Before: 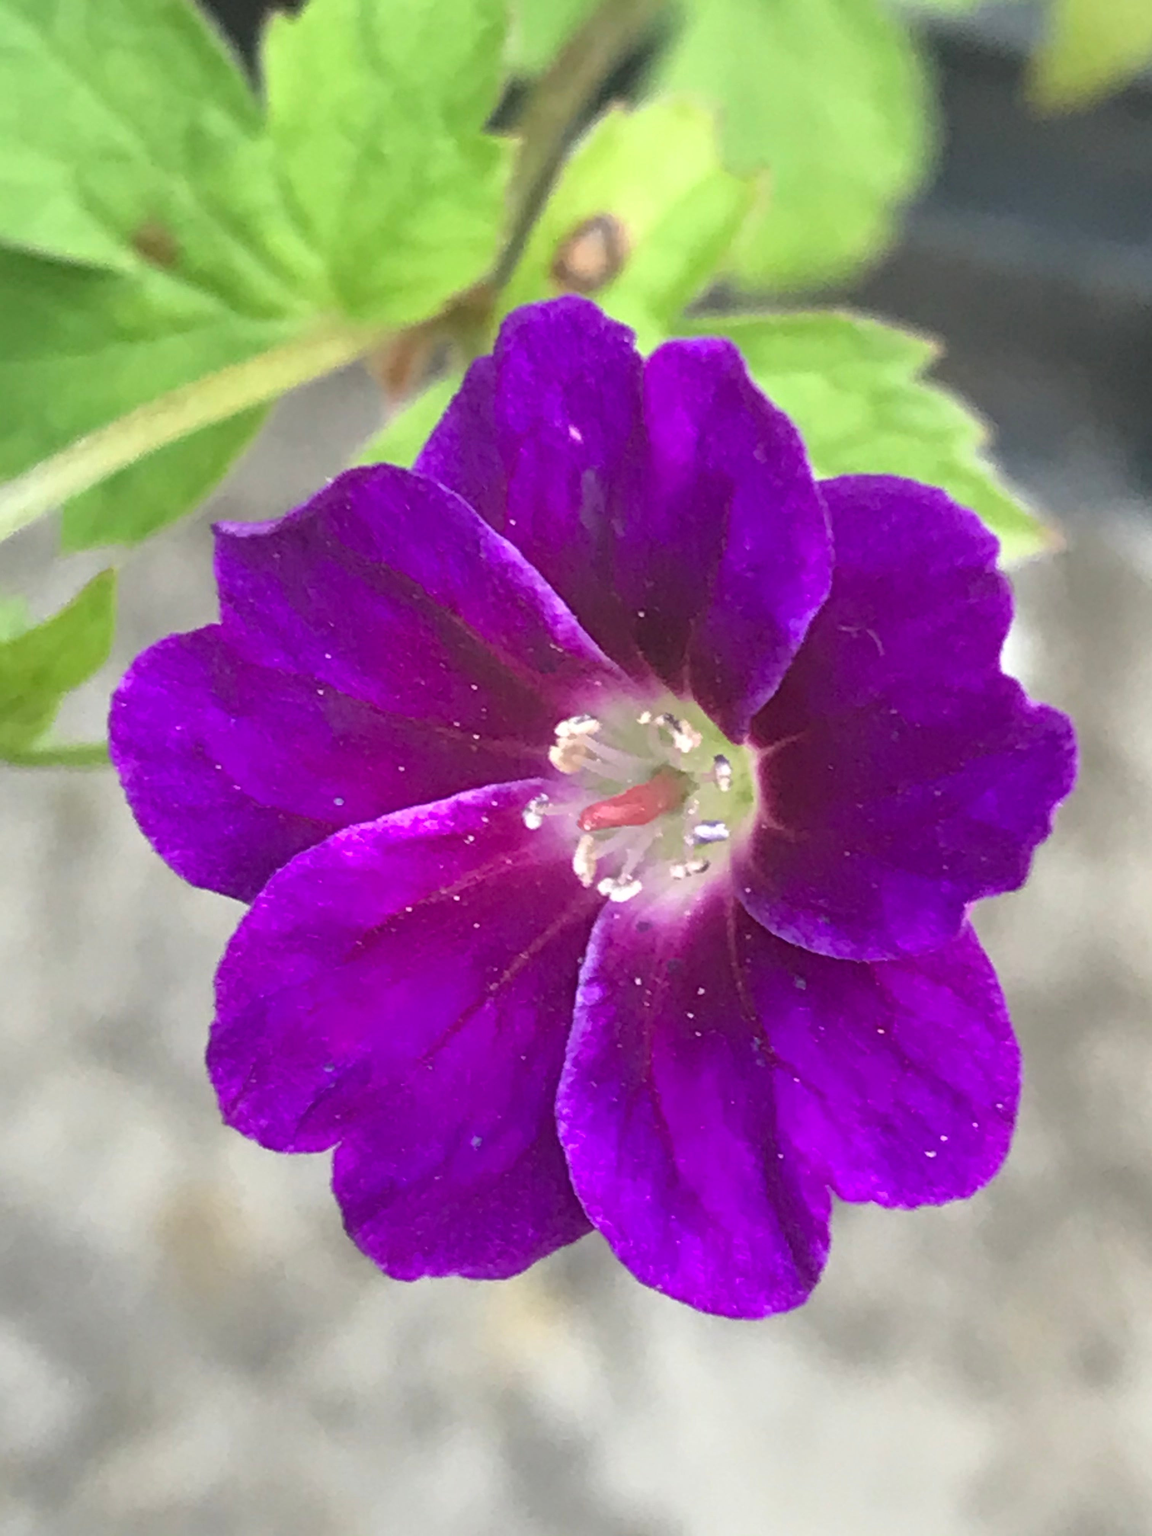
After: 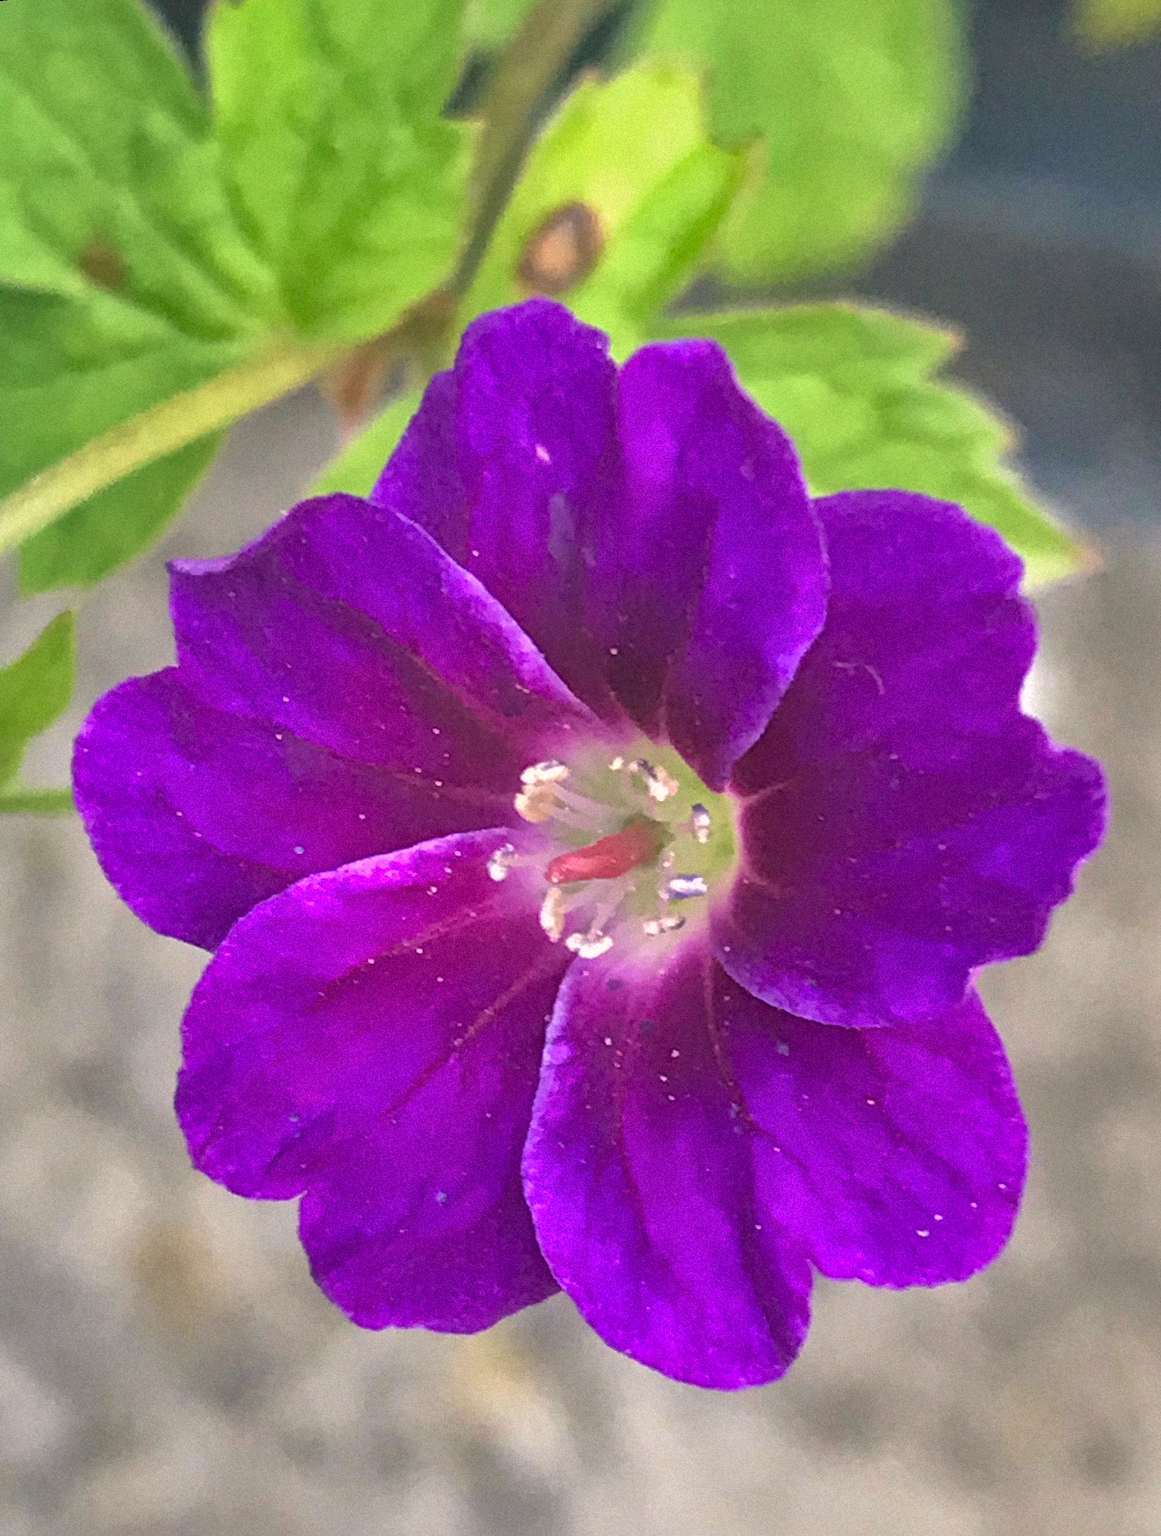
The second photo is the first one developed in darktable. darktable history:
velvia: on, module defaults
grain: mid-tones bias 0%
shadows and highlights: shadows 40, highlights -60
sharpen: on, module defaults
color balance rgb: shadows lift › chroma 1.41%, shadows lift › hue 260°, power › chroma 0.5%, power › hue 260°, highlights gain › chroma 1%, highlights gain › hue 27°, saturation formula JzAzBz (2021)
rotate and perspective: rotation 0.062°, lens shift (vertical) 0.115, lens shift (horizontal) -0.133, crop left 0.047, crop right 0.94, crop top 0.061, crop bottom 0.94
